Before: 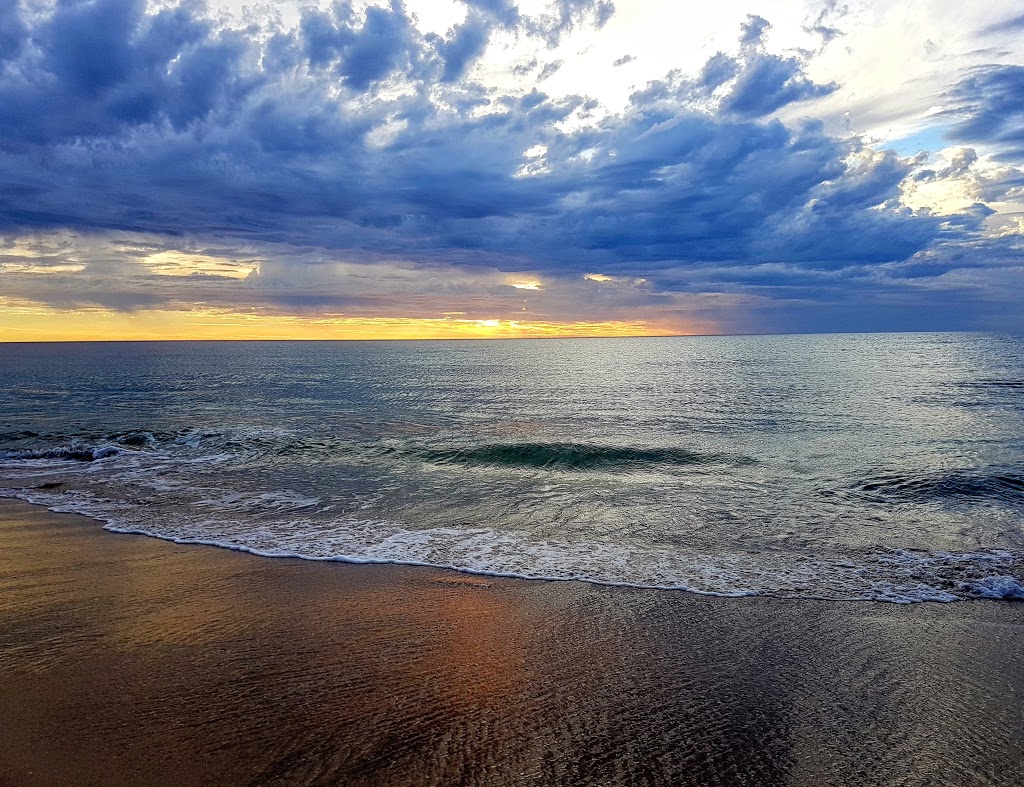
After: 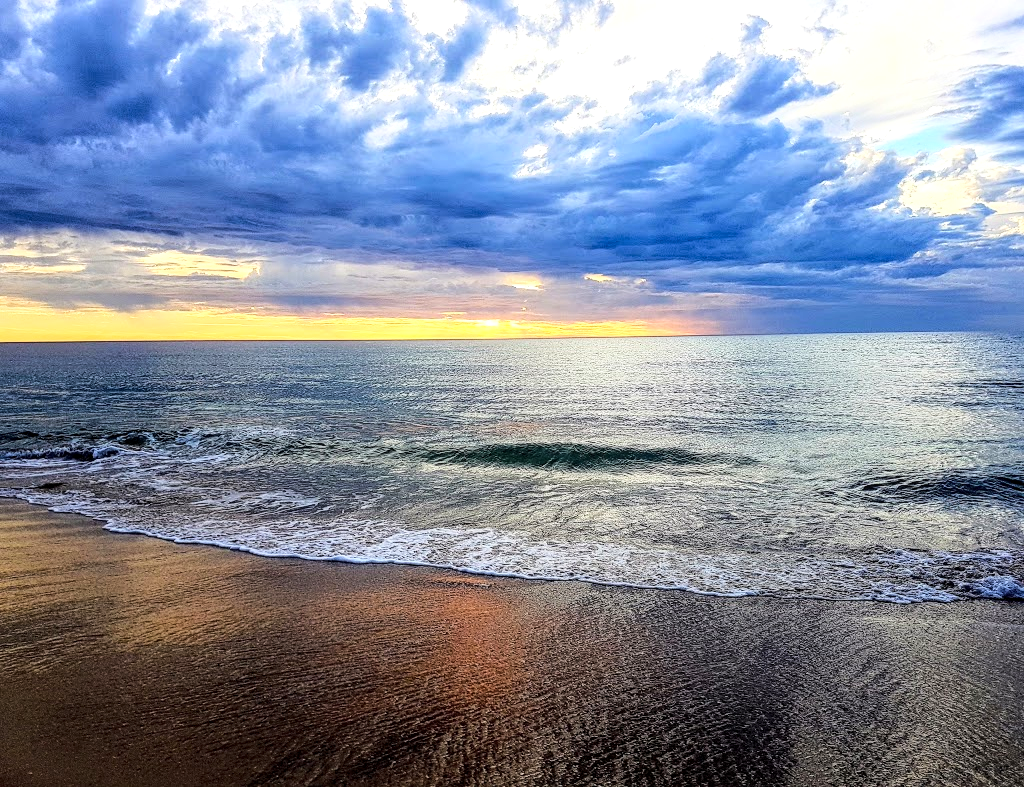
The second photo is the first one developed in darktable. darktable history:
local contrast: on, module defaults
base curve: curves: ch0 [(0, 0) (0.028, 0.03) (0.121, 0.232) (0.46, 0.748) (0.859, 0.968) (1, 1)]
